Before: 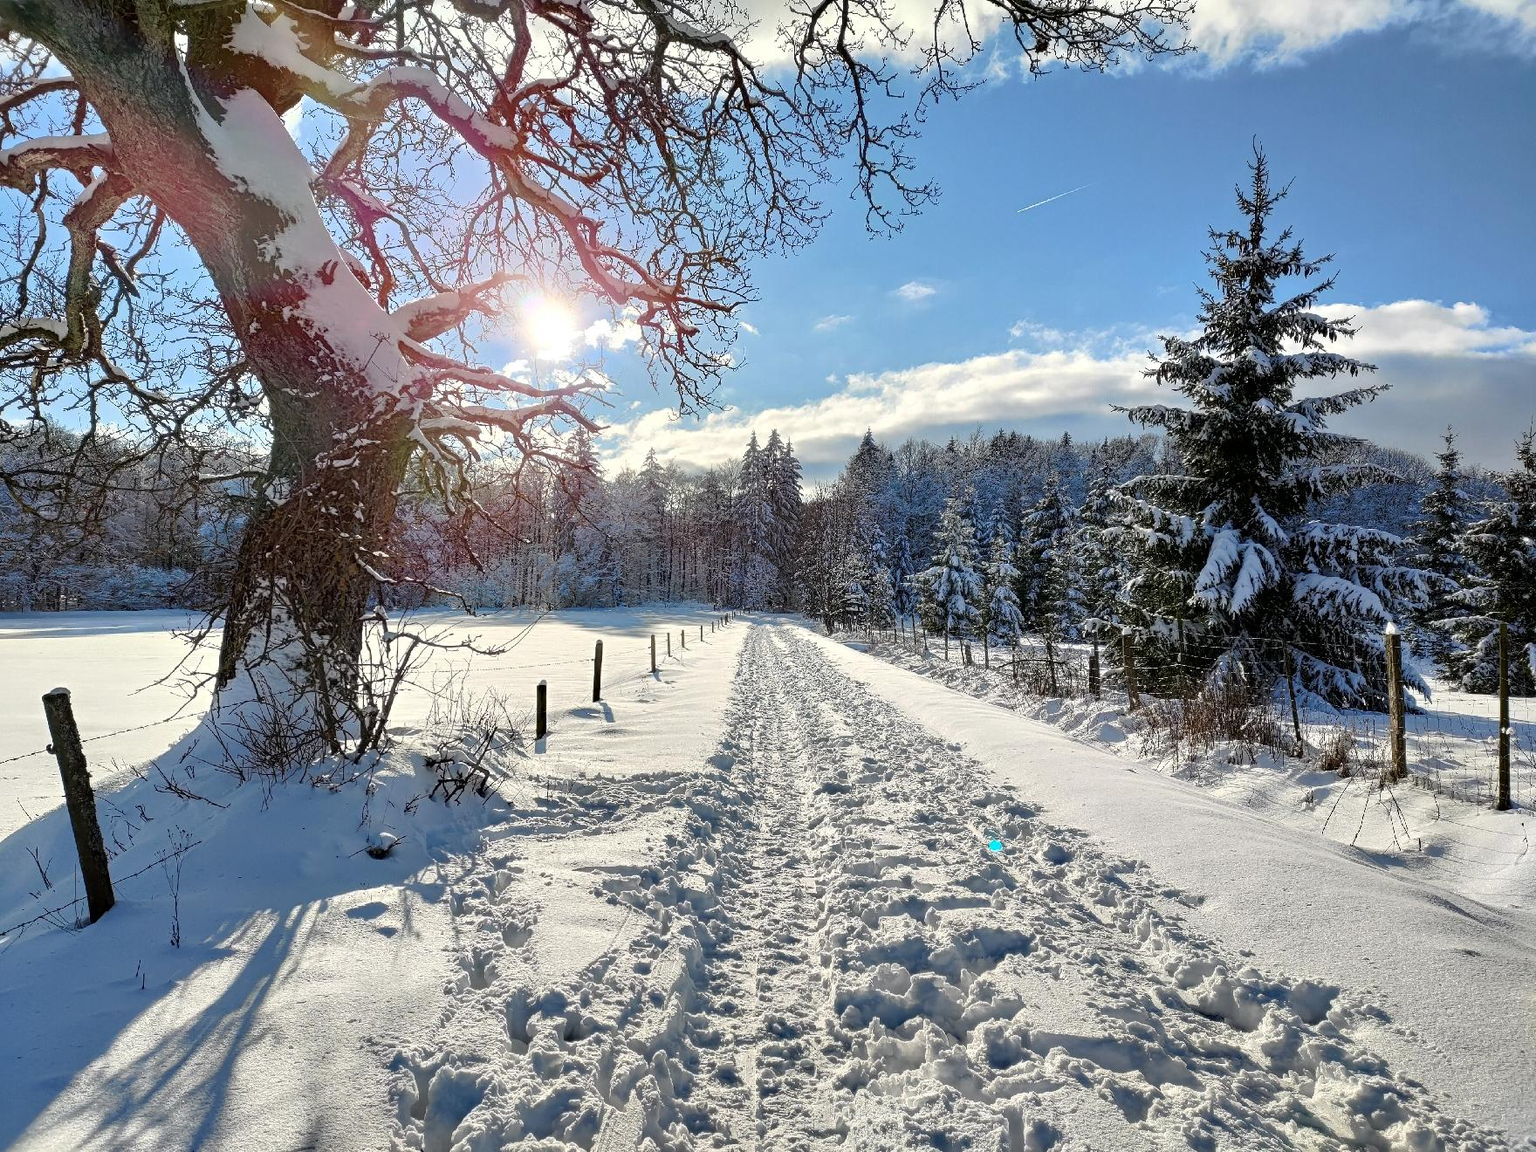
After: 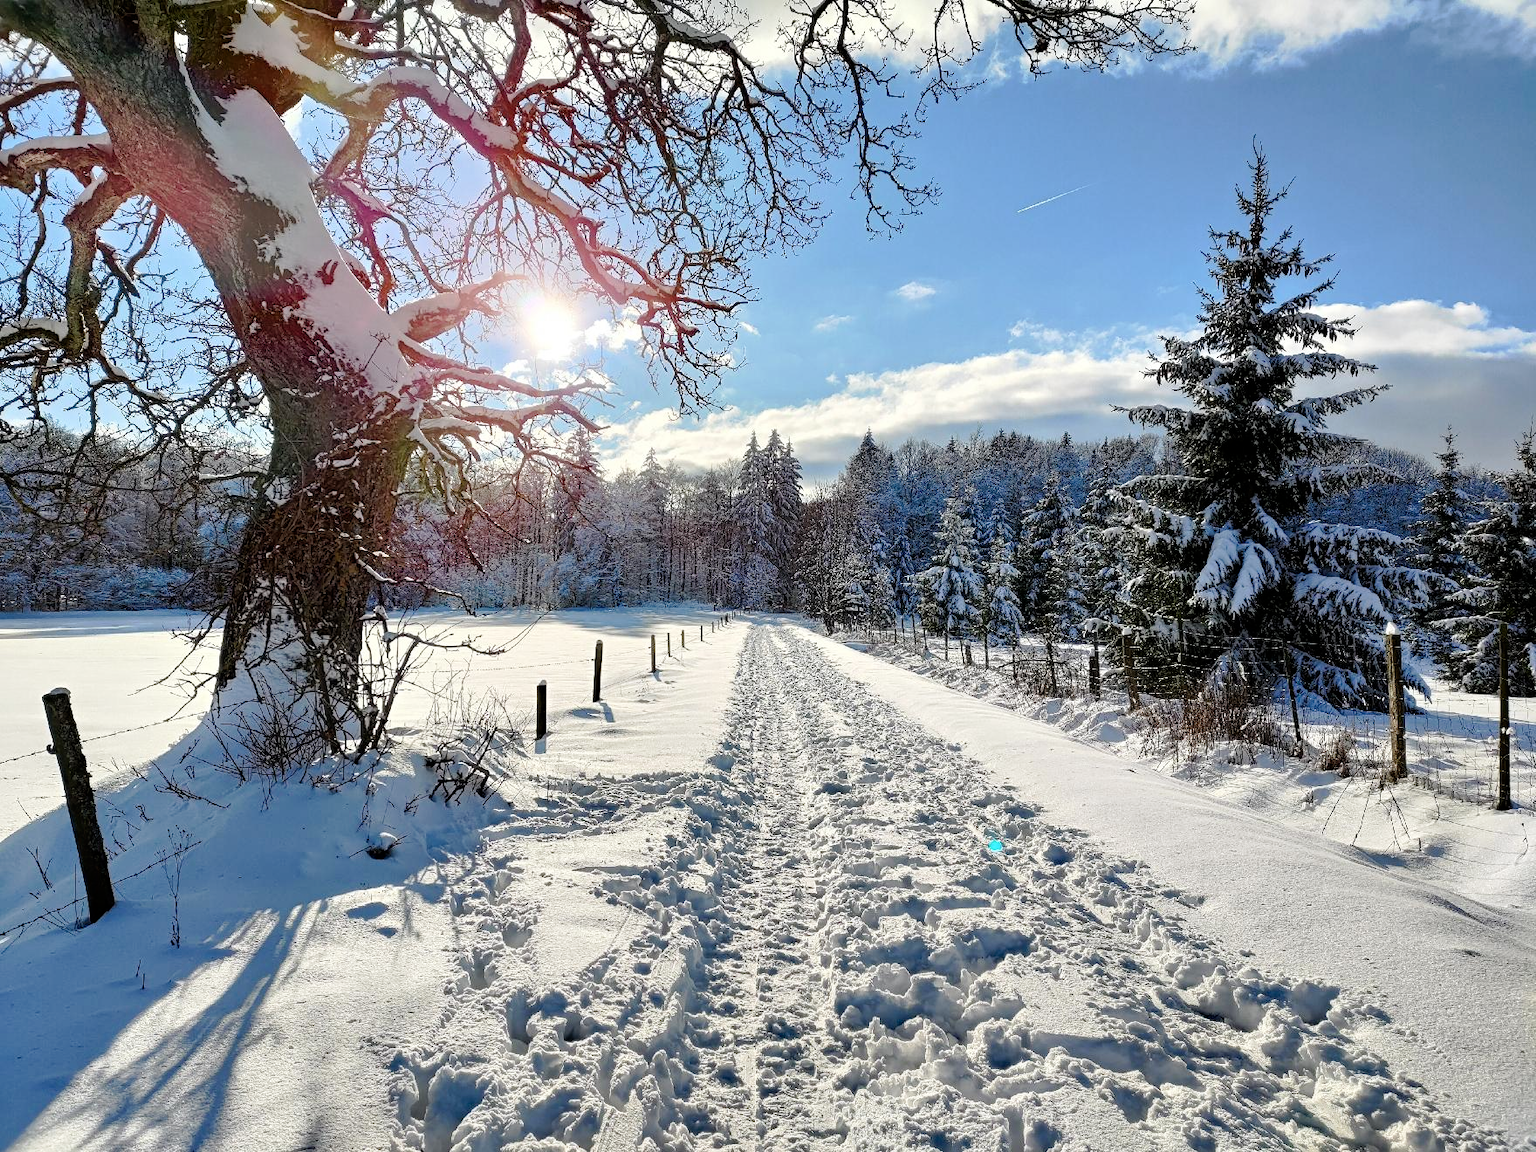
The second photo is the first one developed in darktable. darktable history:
tone curve: curves: ch0 [(0.003, 0) (0.066, 0.023) (0.149, 0.094) (0.264, 0.238) (0.395, 0.401) (0.517, 0.553) (0.716, 0.743) (0.813, 0.846) (1, 1)]; ch1 [(0, 0) (0.164, 0.115) (0.337, 0.332) (0.39, 0.398) (0.464, 0.461) (0.501, 0.5) (0.521, 0.529) (0.571, 0.588) (0.652, 0.681) (0.733, 0.749) (0.811, 0.796) (1, 1)]; ch2 [(0, 0) (0.337, 0.382) (0.464, 0.476) (0.501, 0.502) (0.527, 0.54) (0.556, 0.567) (0.6, 0.59) (0.687, 0.675) (1, 1)], preserve colors none
